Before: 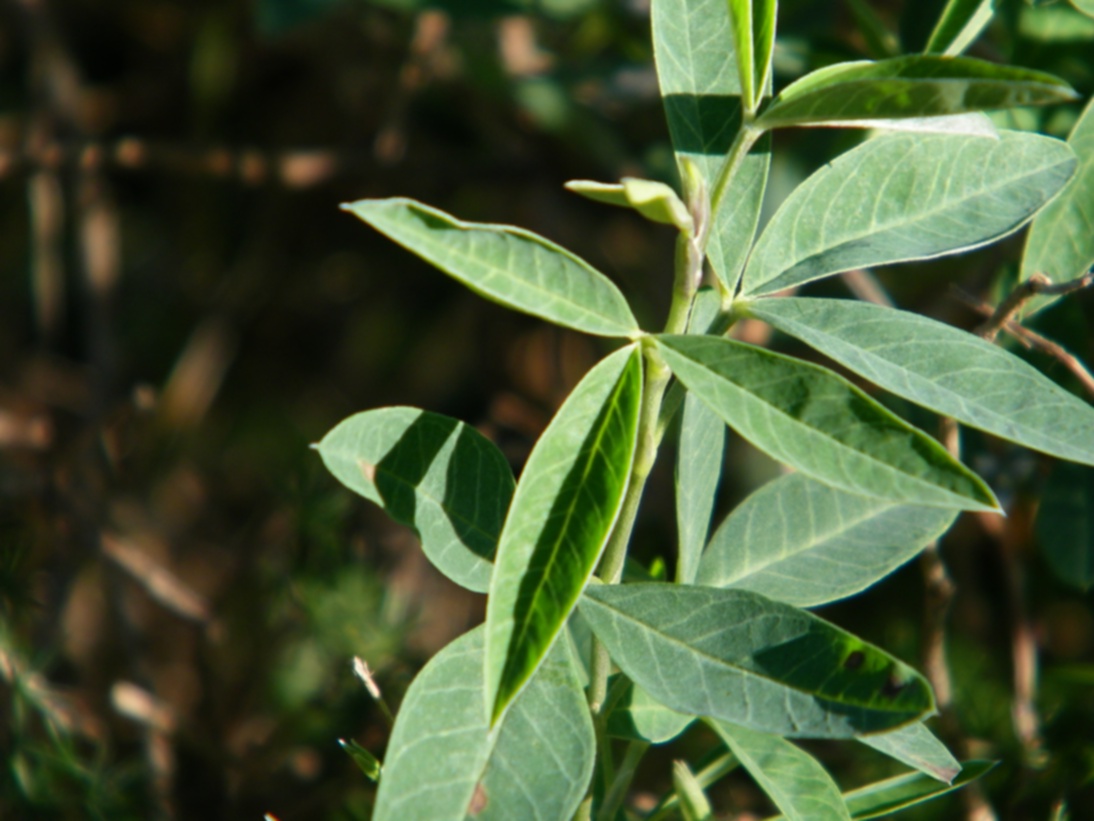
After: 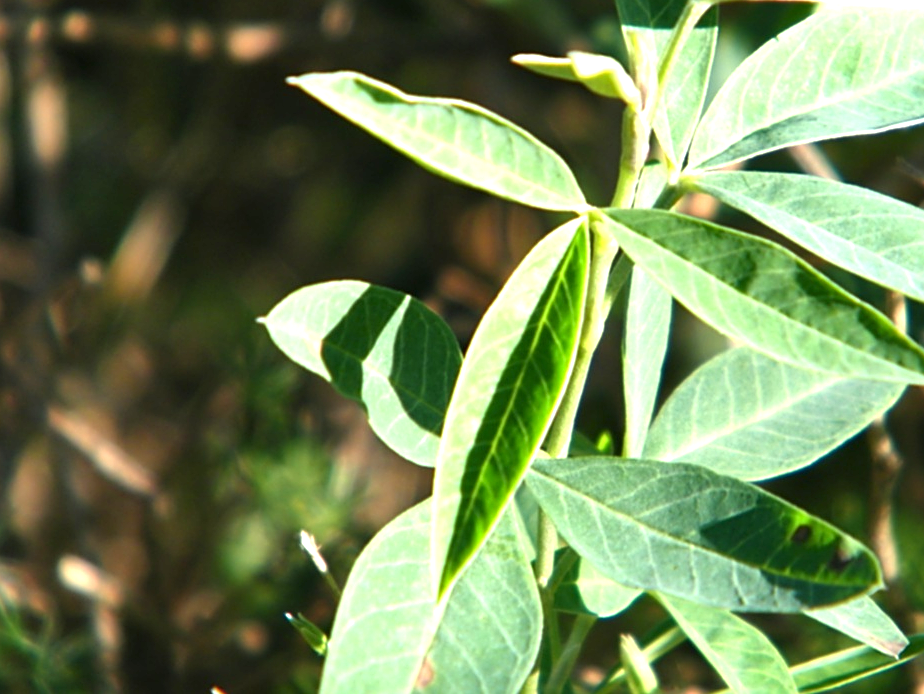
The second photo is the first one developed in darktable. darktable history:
crop and rotate: left 4.859%, top 15.464%, right 10.666%
exposure: black level correction 0, exposure 1.199 EV, compensate highlight preservation false
shadows and highlights: shadows 36.59, highlights -28.05, soften with gaussian
sharpen: on, module defaults
